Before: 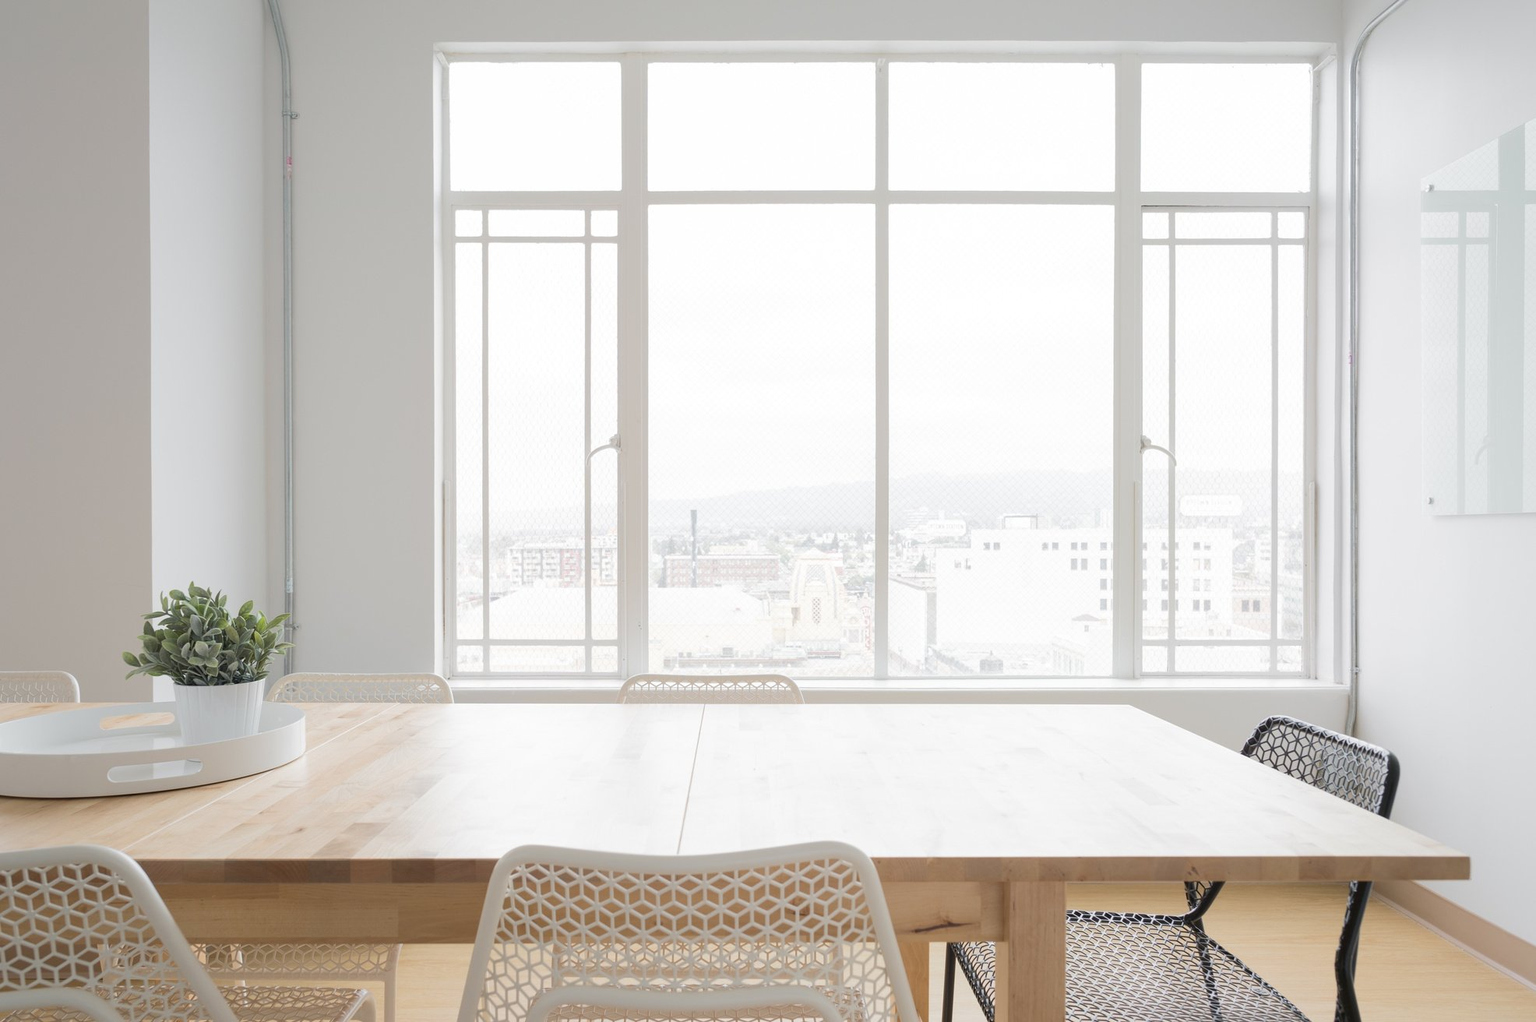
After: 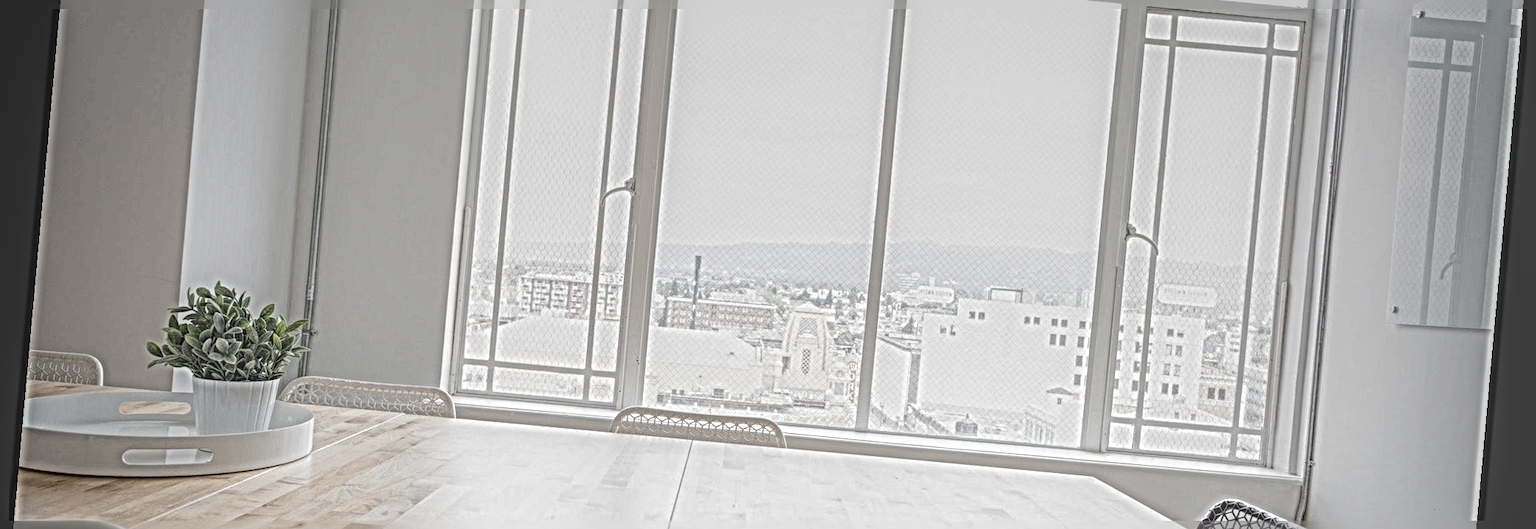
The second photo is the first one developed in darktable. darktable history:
sharpen: radius 6.3, amount 1.8, threshold 0
exposure: black level correction -0.015, exposure -0.125 EV, compensate highlight preservation false
contrast brightness saturation: contrast 0.11, saturation -0.17
graduated density: rotation 5.63°, offset 76.9
local contrast: highlights 20%, shadows 30%, detail 200%, midtone range 0.2
tone equalizer: on, module defaults
crop and rotate: top 26.056%, bottom 25.543%
rotate and perspective: rotation 5.12°, automatic cropping off
